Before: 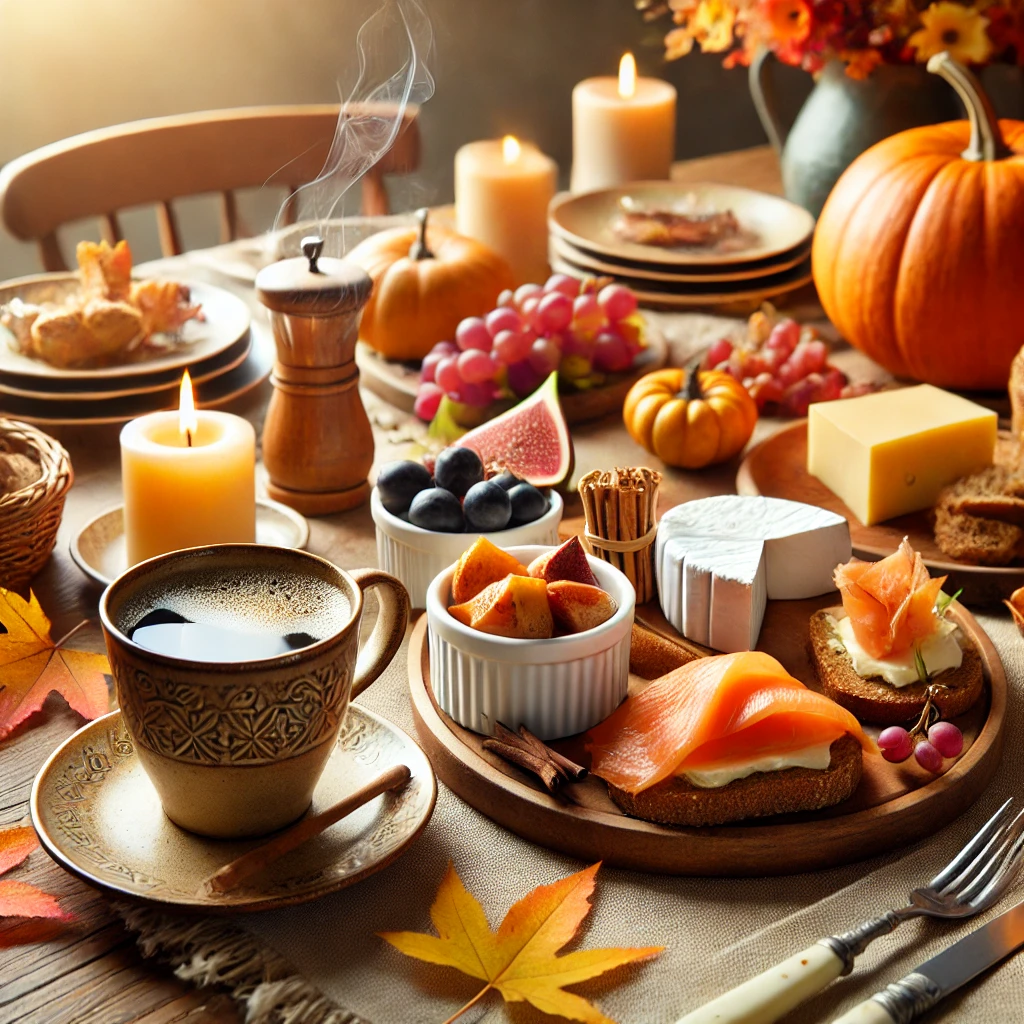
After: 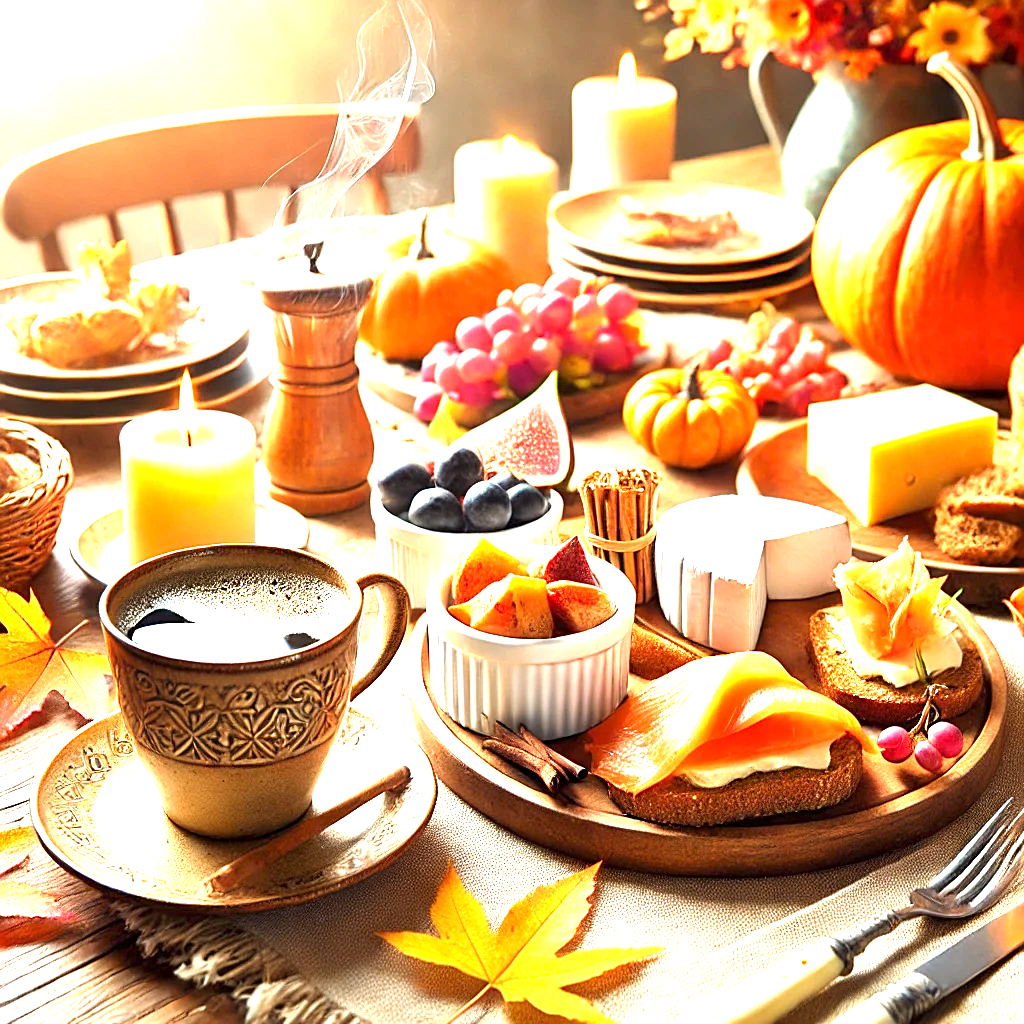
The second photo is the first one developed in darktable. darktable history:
exposure: exposure 2 EV, compensate exposure bias true, compensate highlight preservation false
sharpen: on, module defaults
